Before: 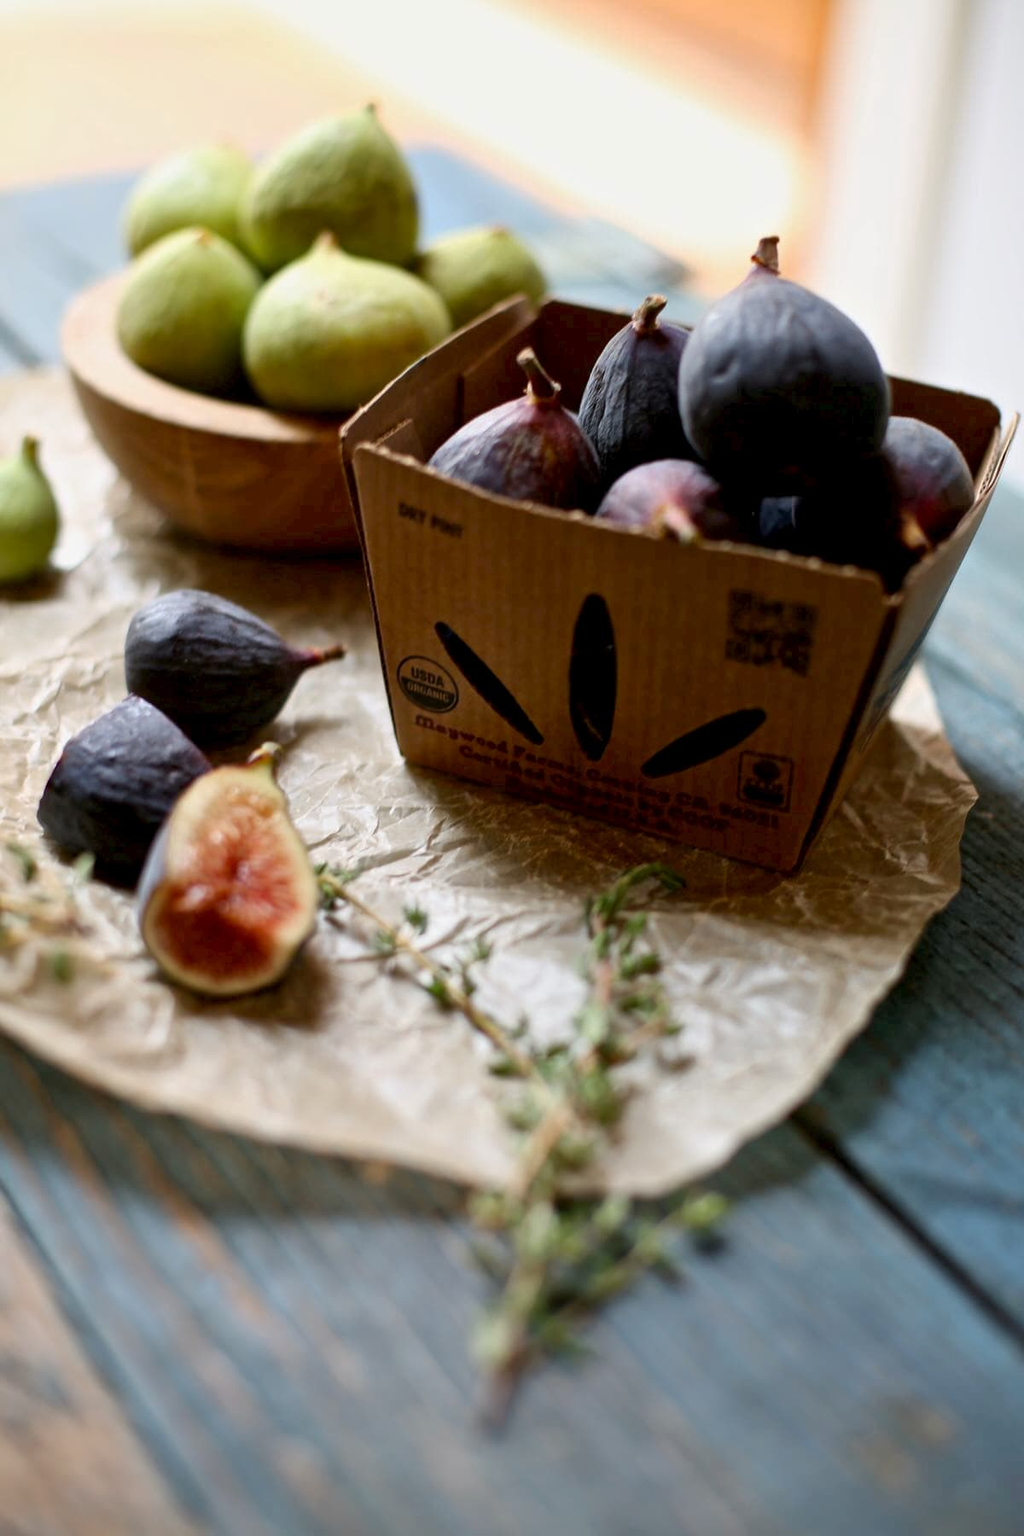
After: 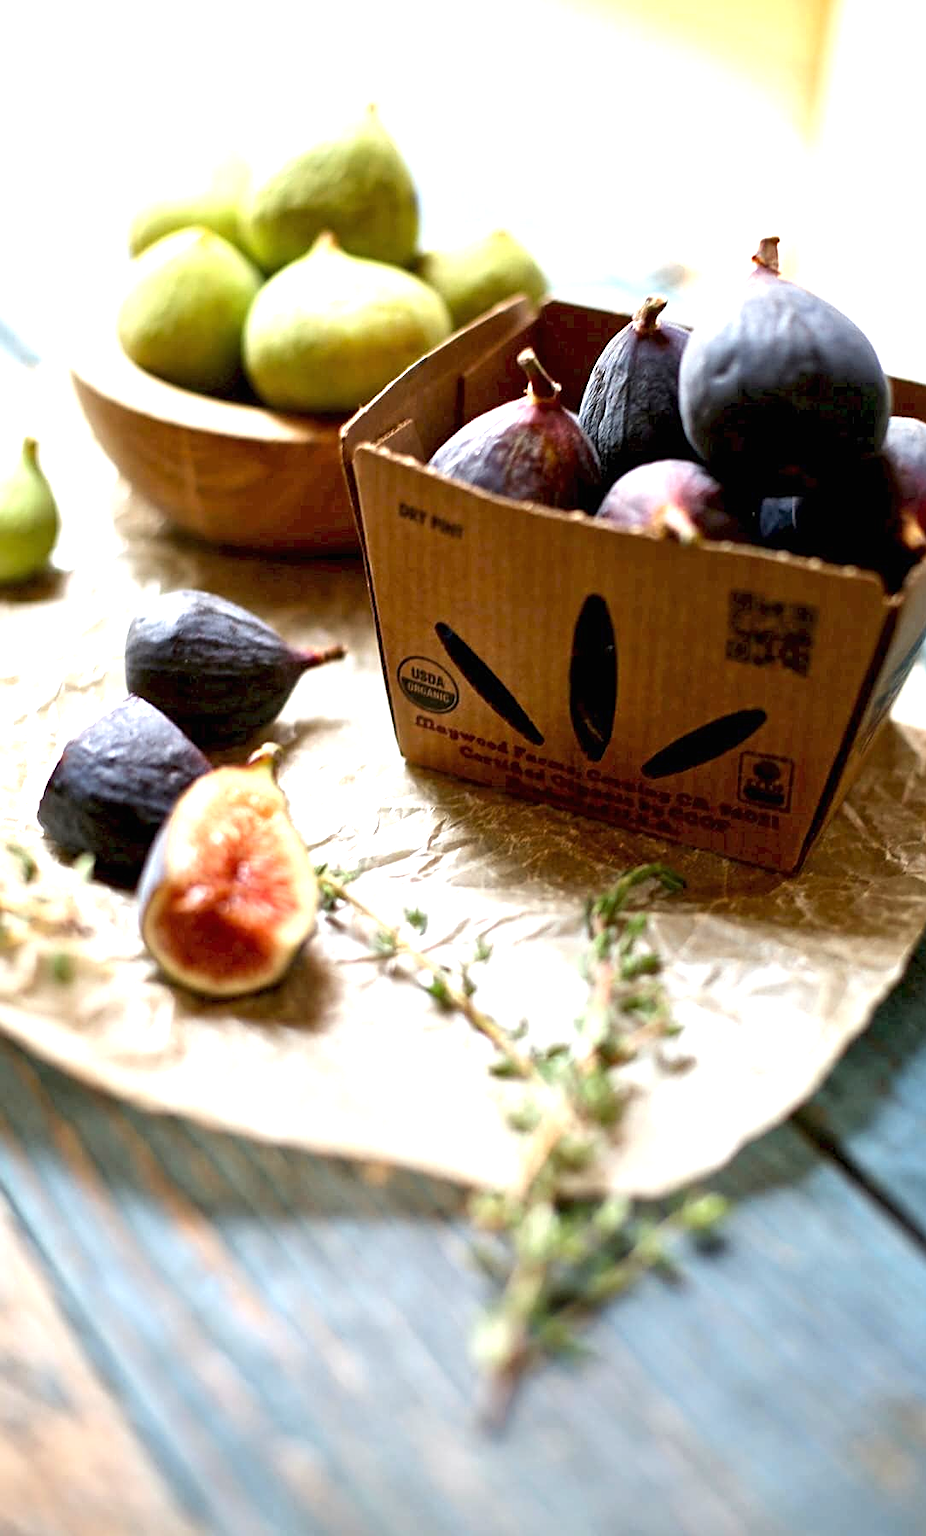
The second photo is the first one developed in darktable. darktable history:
sharpen: on, module defaults
crop: right 9.509%, bottom 0.031%
exposure: black level correction 0, exposure 1.198 EV, compensate exposure bias true, compensate highlight preservation false
